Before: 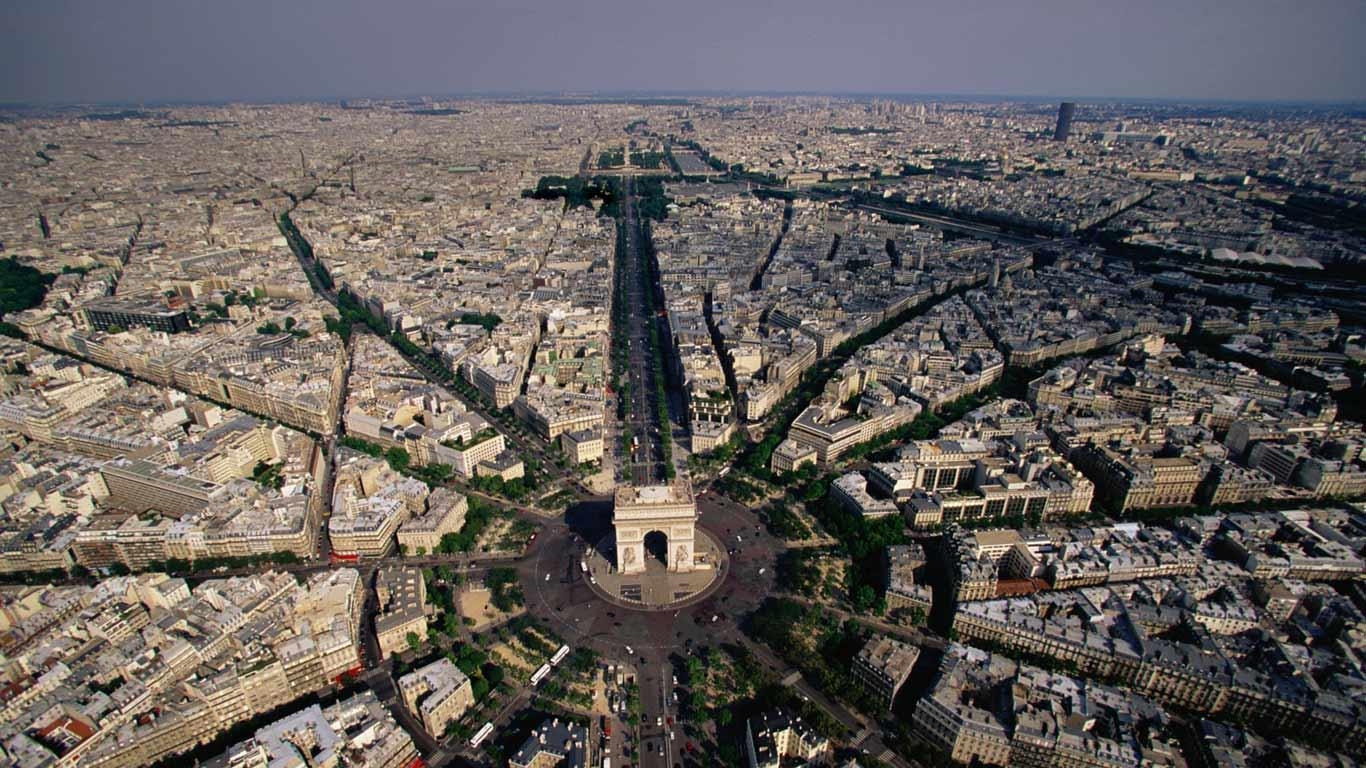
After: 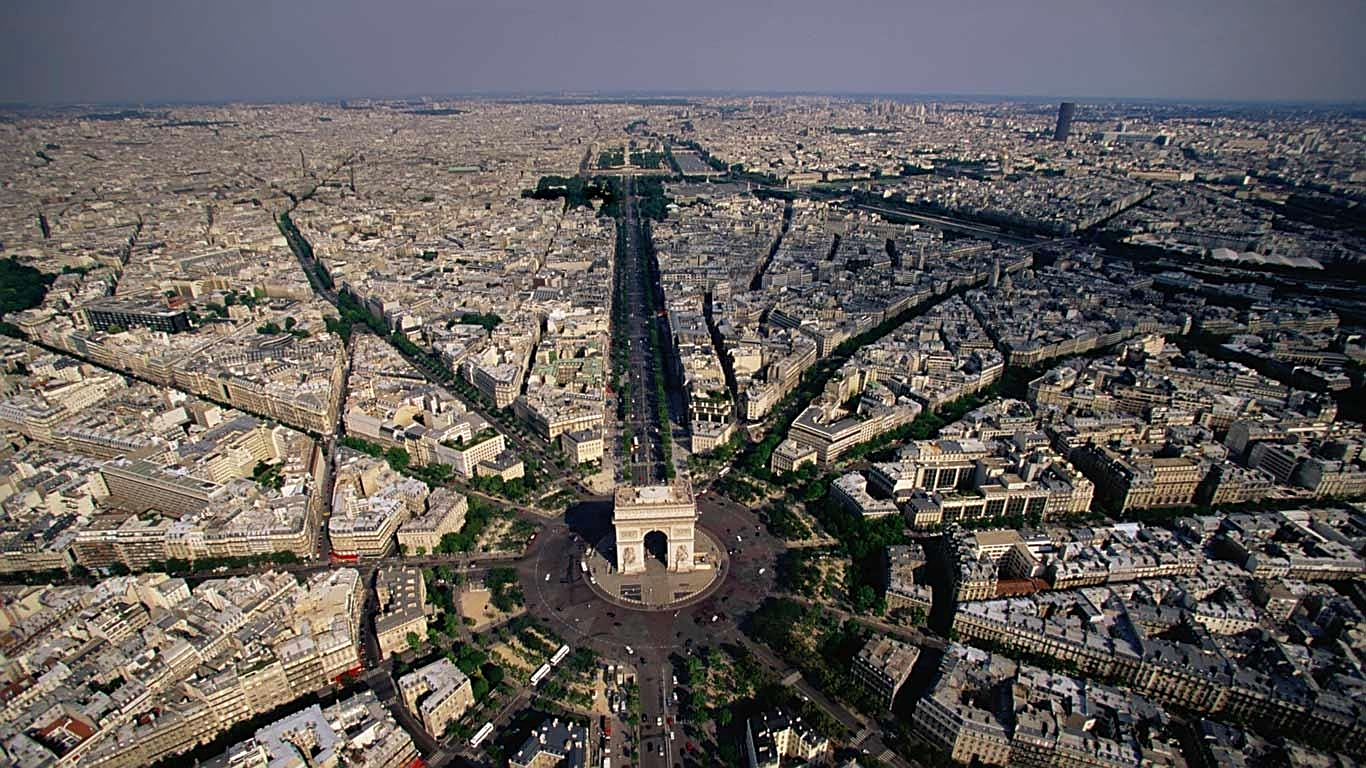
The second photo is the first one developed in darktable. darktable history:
sharpen: on, module defaults
vignetting: fall-off radius 93.54%, brightness -0.398, saturation -0.296
